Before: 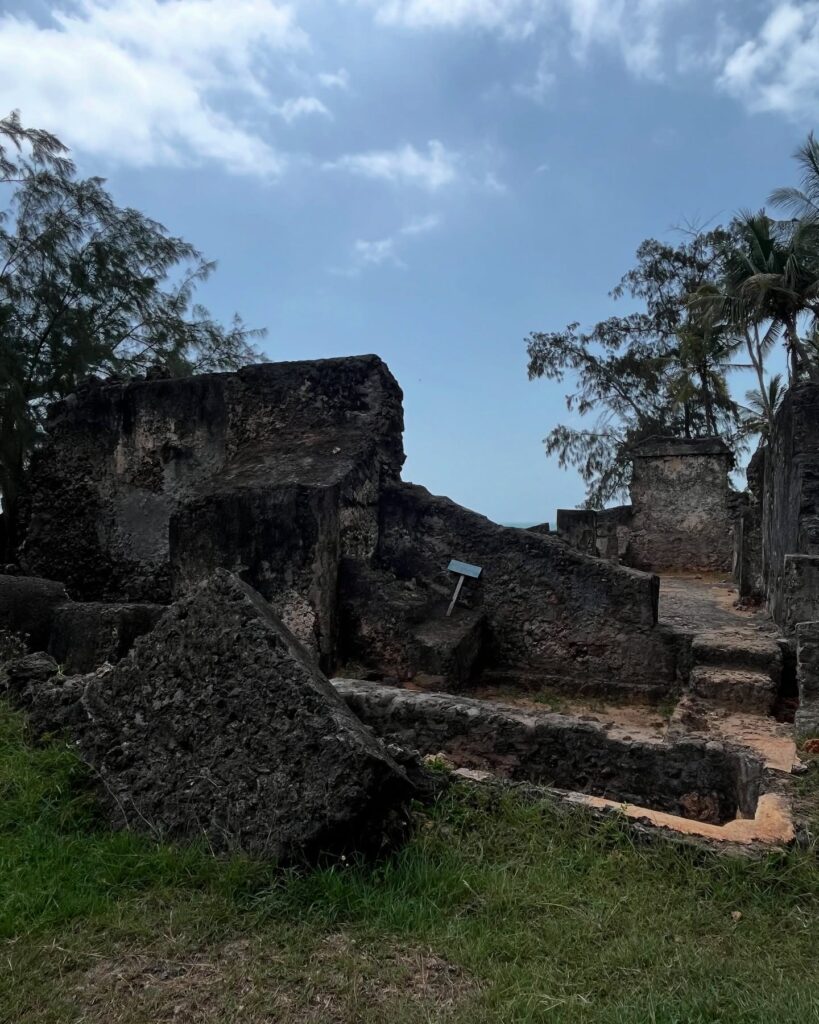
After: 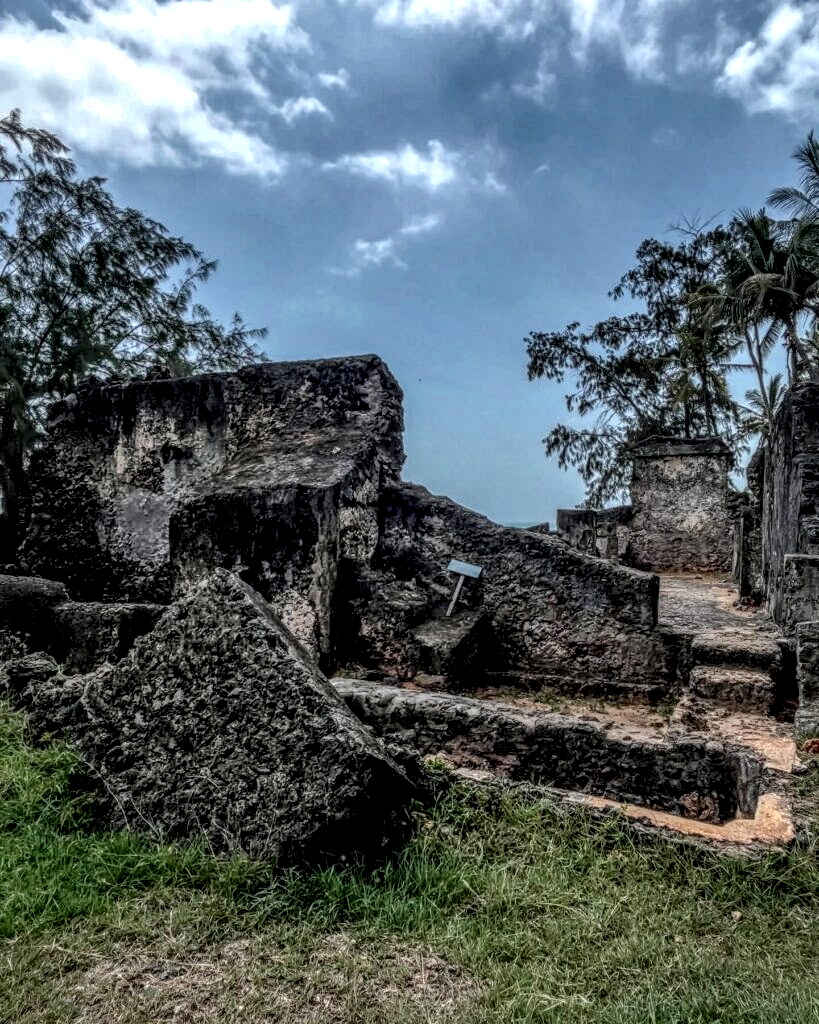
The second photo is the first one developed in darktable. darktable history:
shadows and highlights: on, module defaults
local contrast: highlights 2%, shadows 0%, detail 298%, midtone range 0.298
